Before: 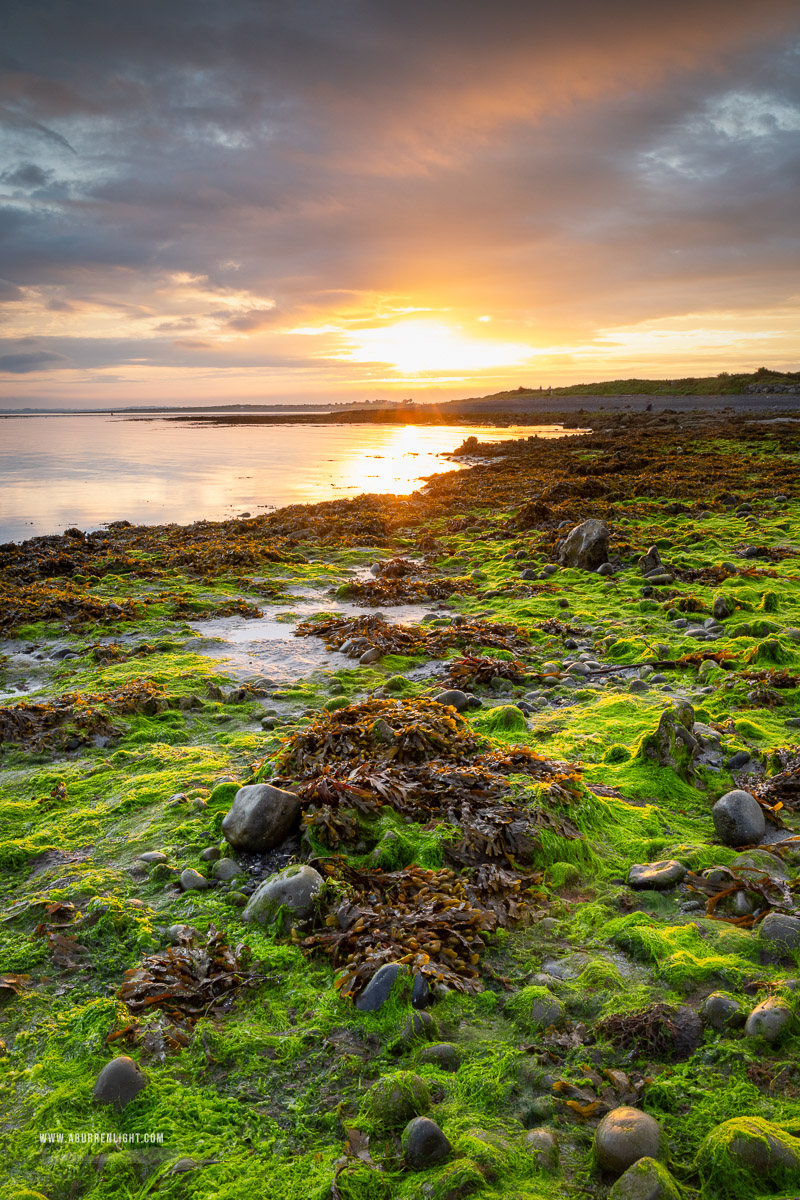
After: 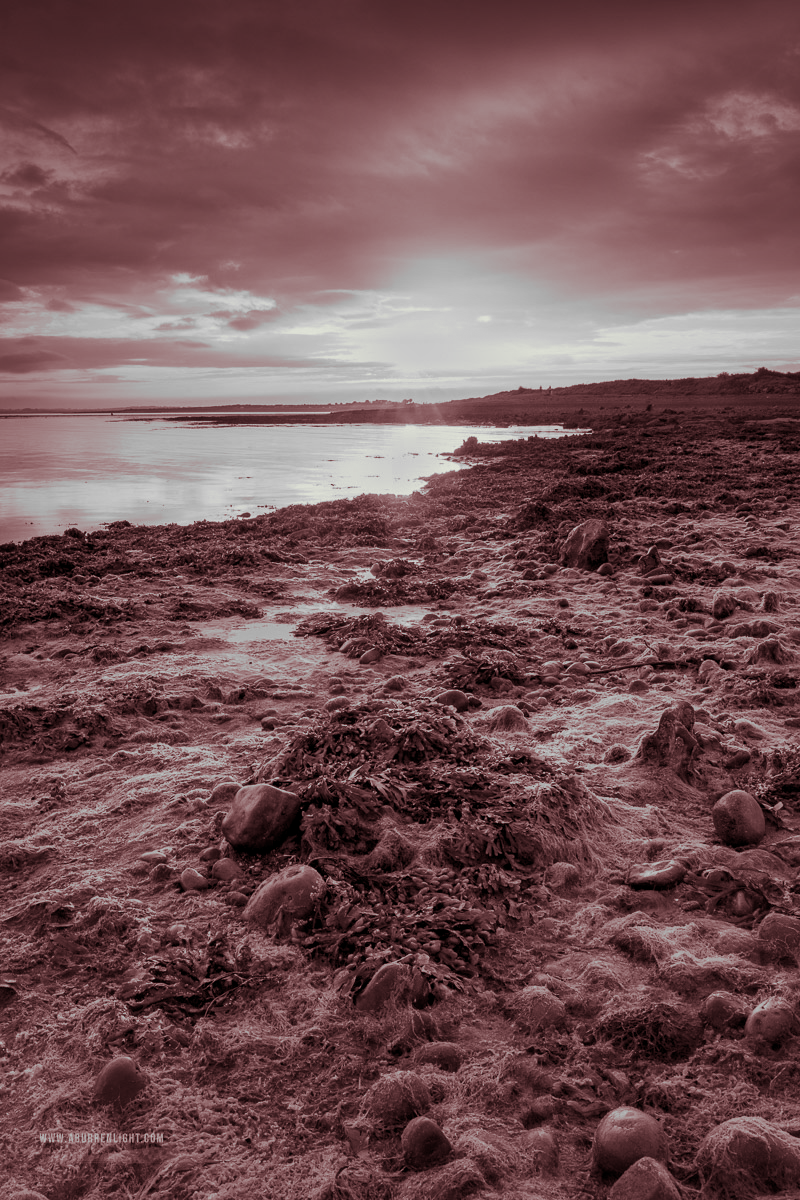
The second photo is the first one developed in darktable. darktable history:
split-toning: compress 20%
local contrast: mode bilateral grid, contrast 20, coarseness 50, detail 120%, midtone range 0.2
color balance: output saturation 120%
monochrome: a 79.32, b 81.83, size 1.1
